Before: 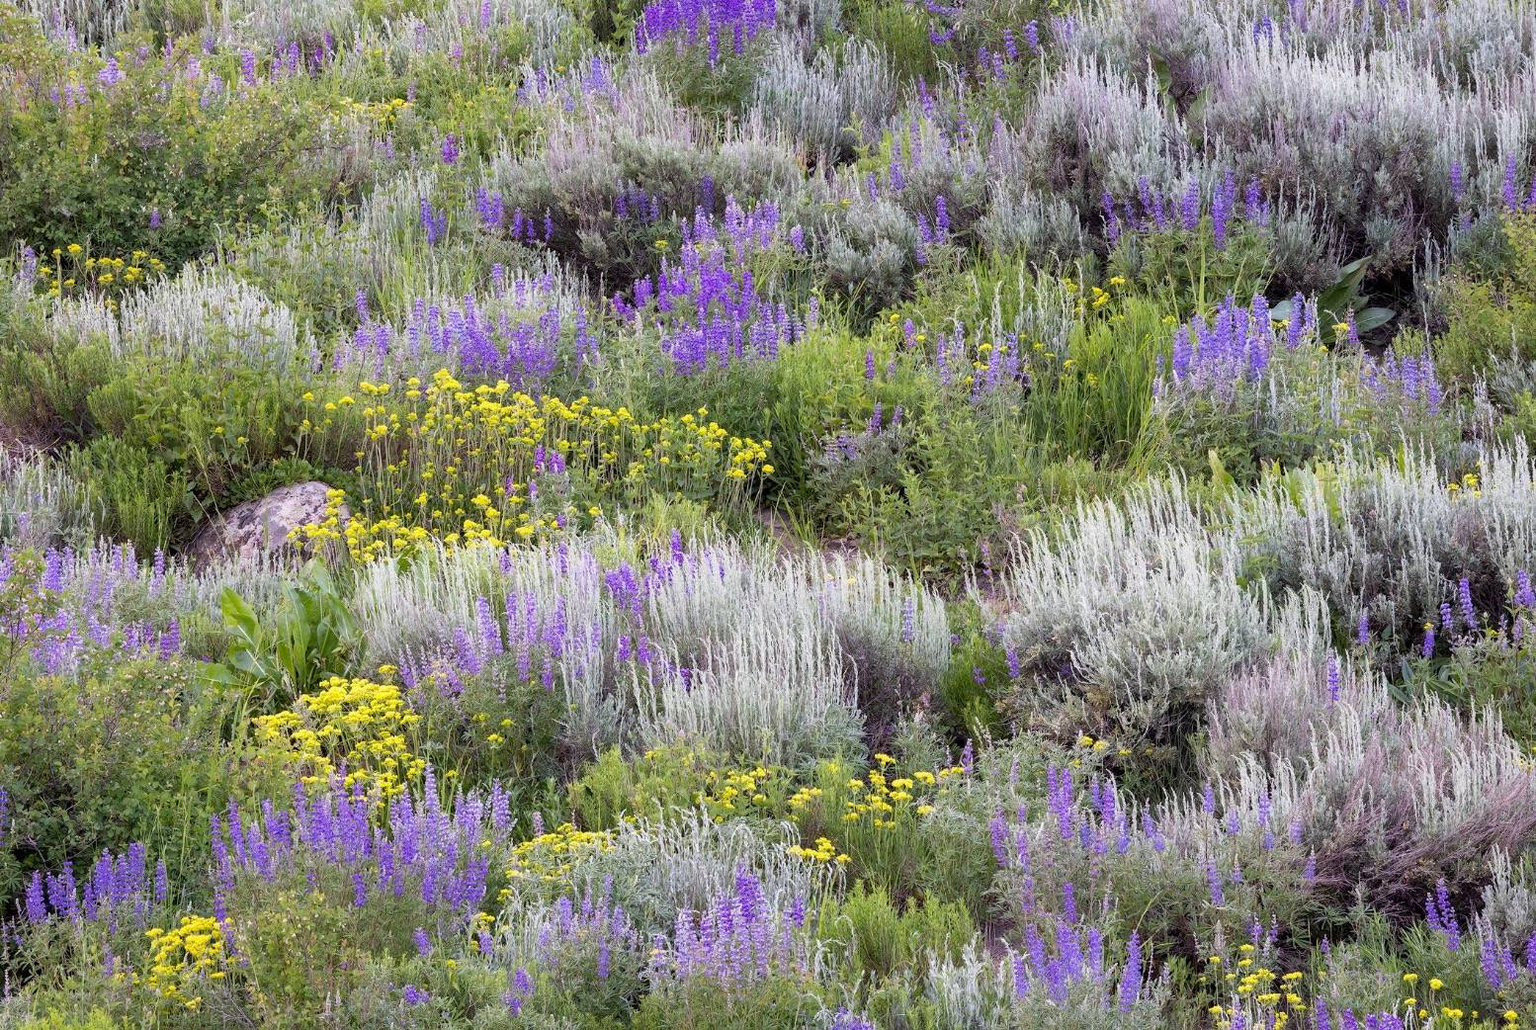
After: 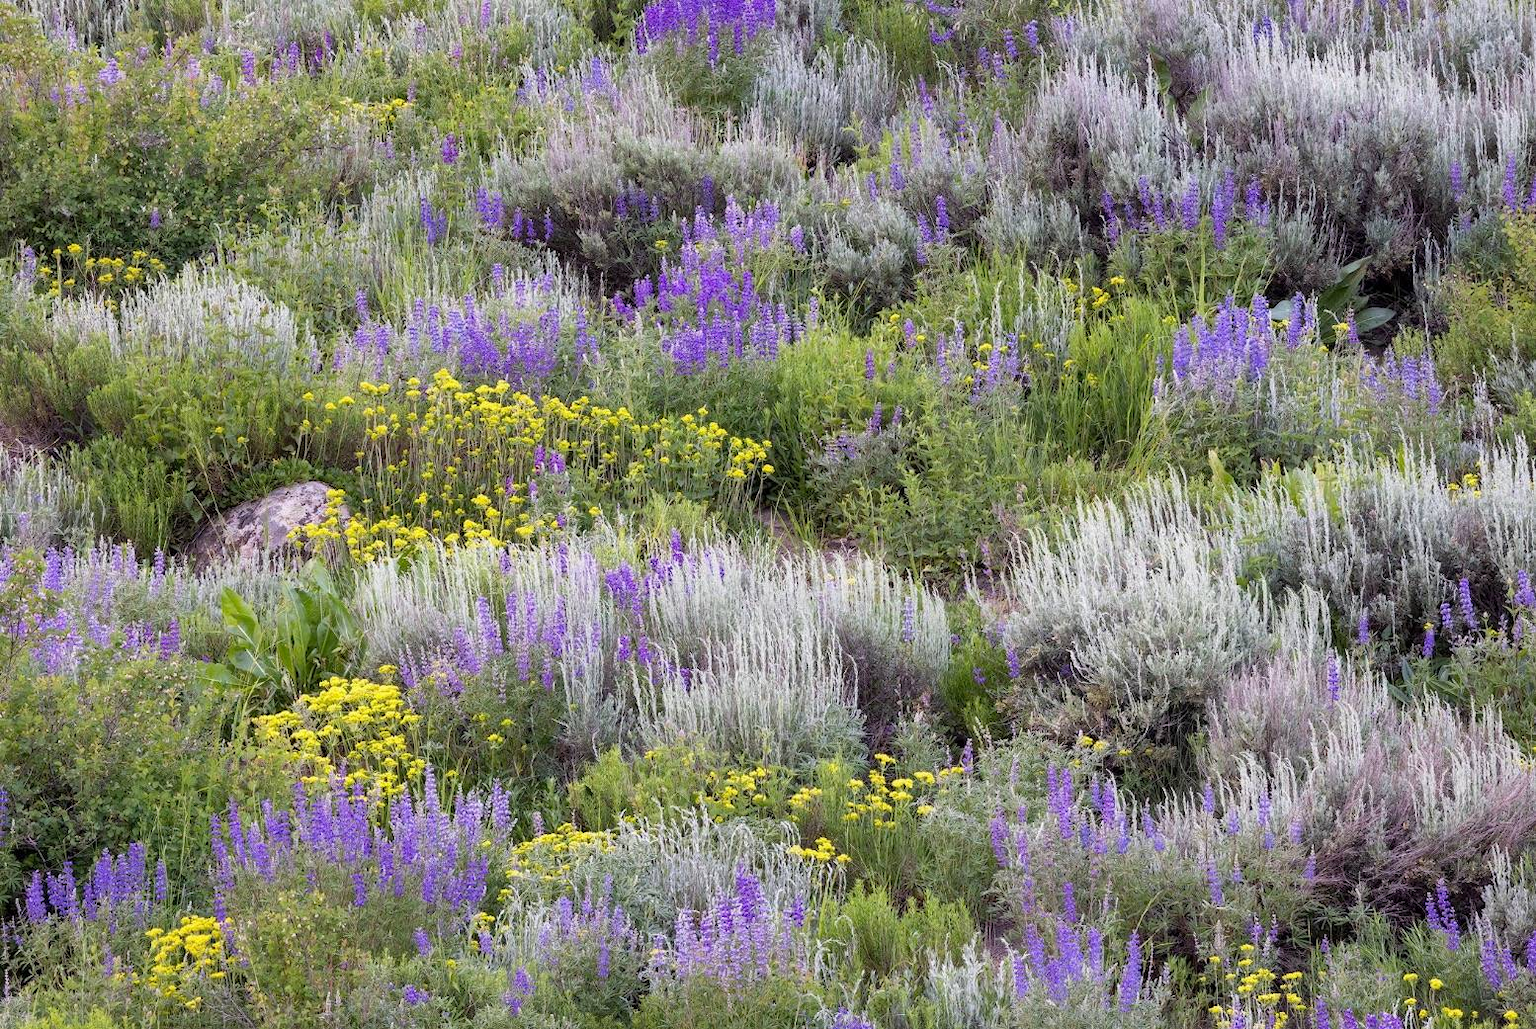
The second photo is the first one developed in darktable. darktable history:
shadows and highlights: radius 115.99, shadows 41.82, highlights -62.27, soften with gaussian
